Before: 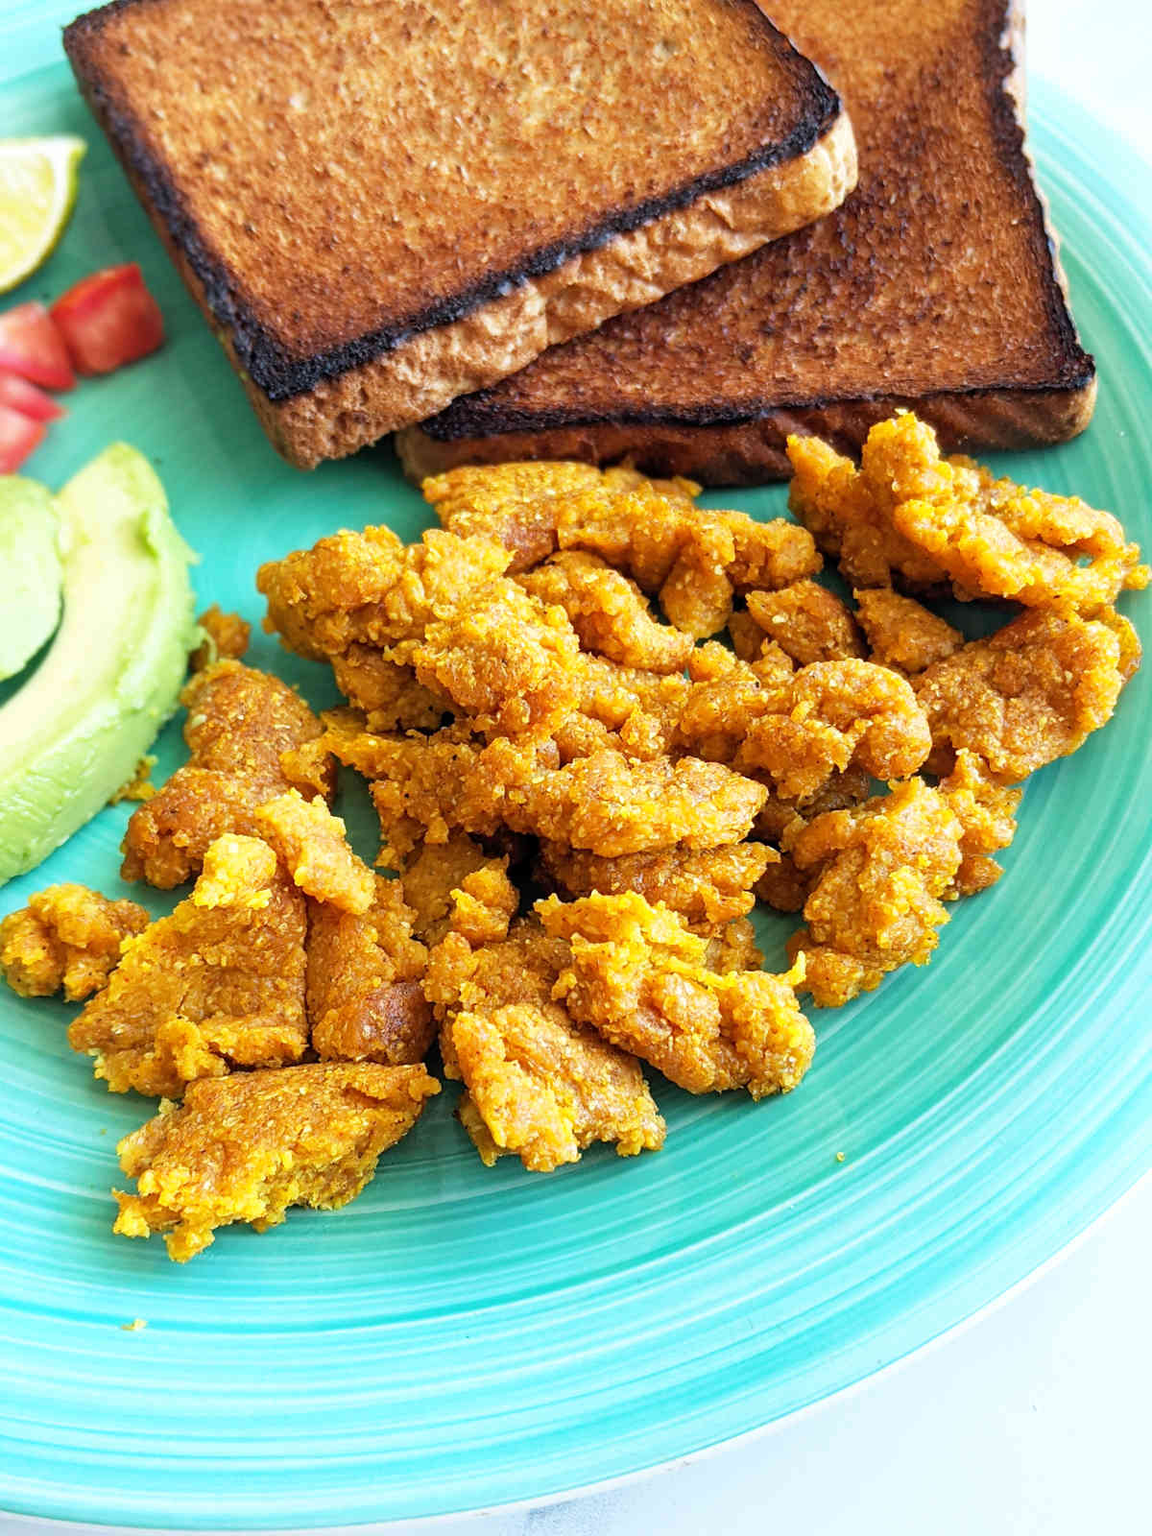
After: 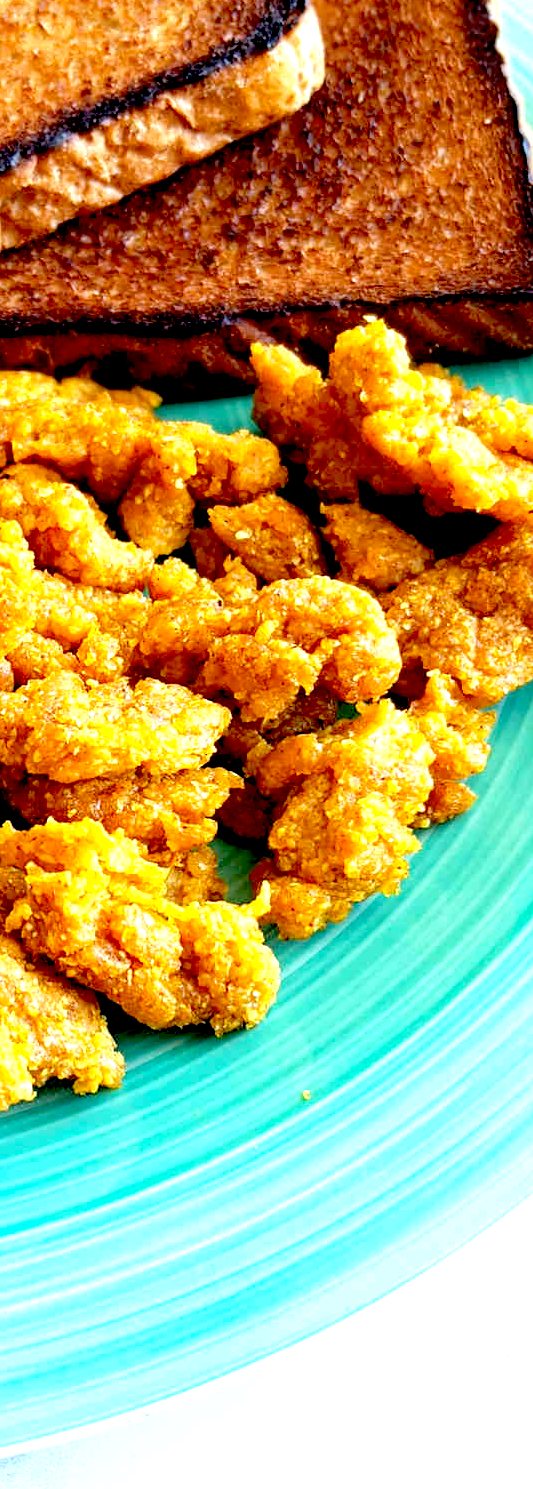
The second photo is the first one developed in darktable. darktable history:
exposure: black level correction 0.04, exposure 0.5 EV, compensate exposure bias true, compensate highlight preservation false
crop: left 47.436%, top 6.899%, right 8.072%
